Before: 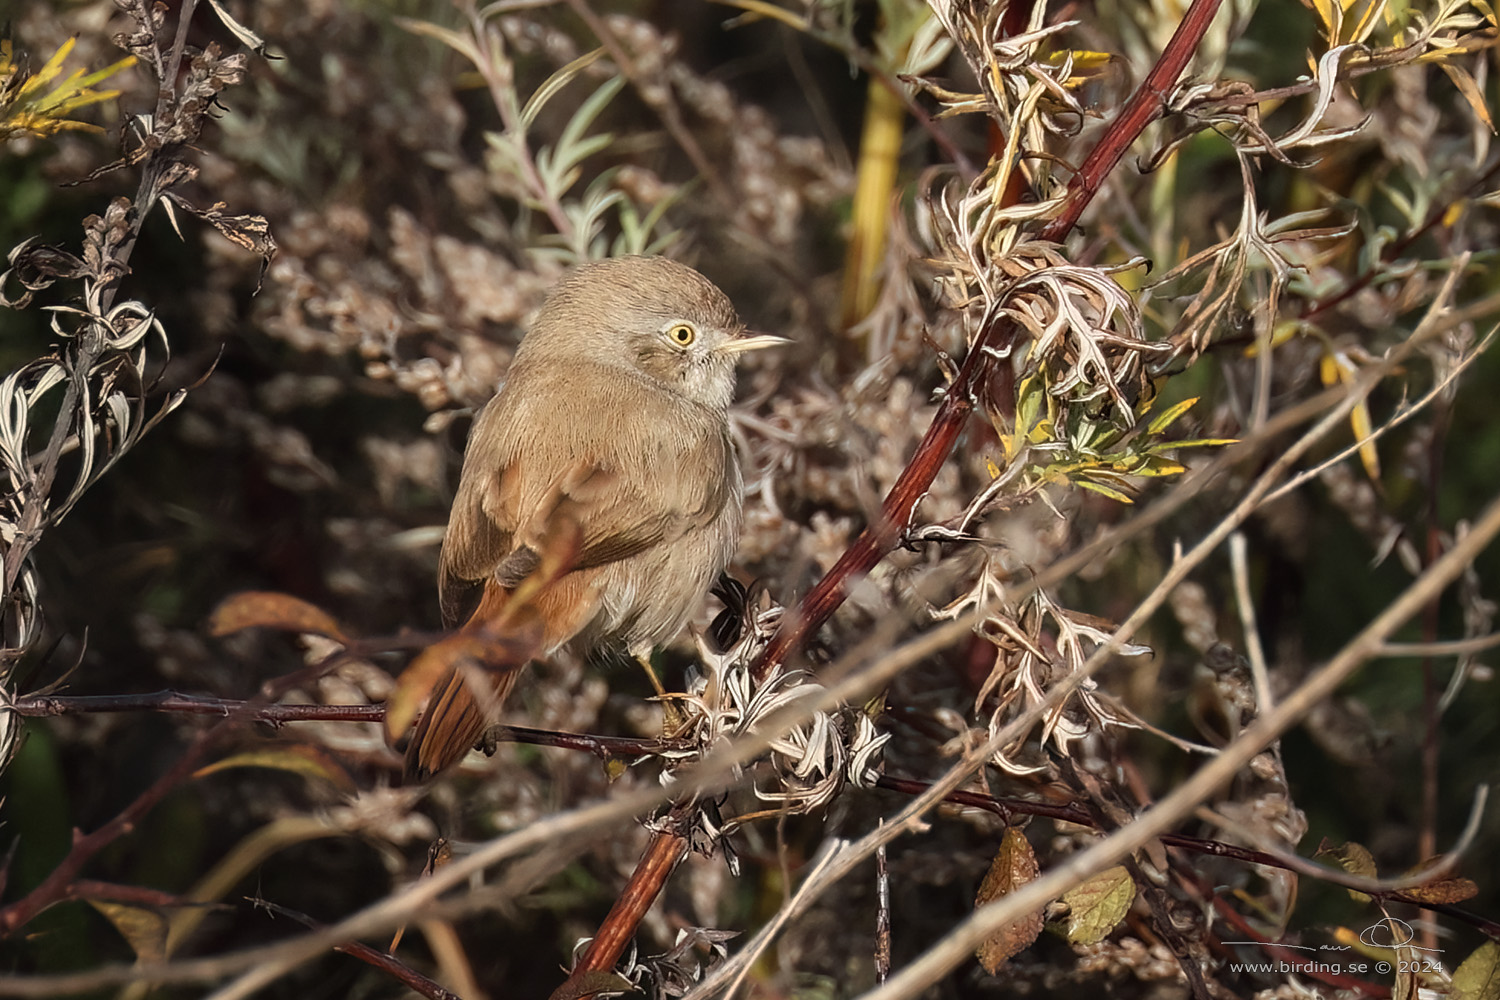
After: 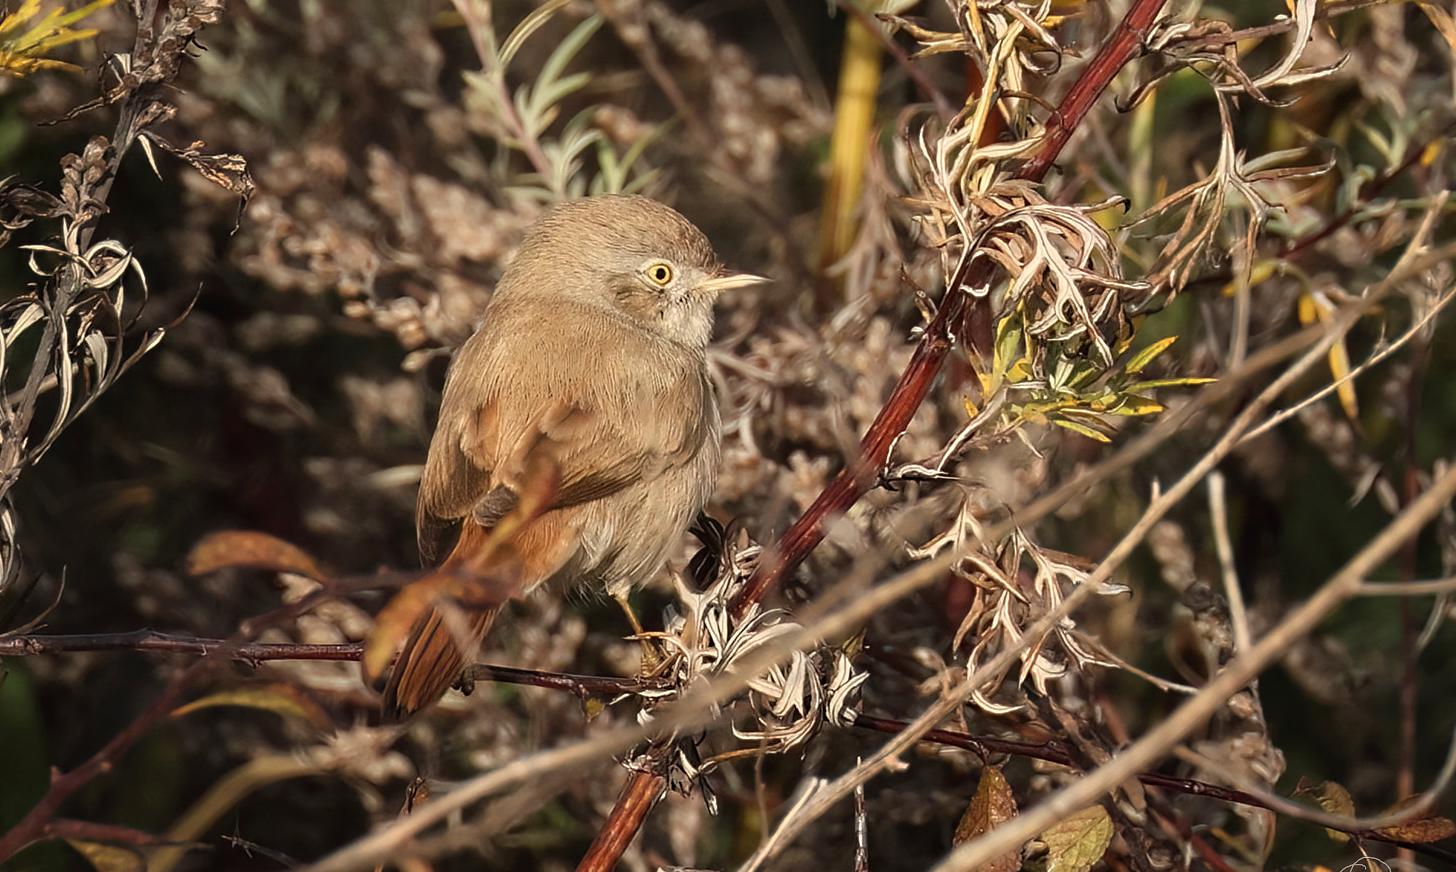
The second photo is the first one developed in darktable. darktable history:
white balance: red 1.045, blue 0.932
sharpen: radius 5.325, amount 0.312, threshold 26.433
crop: left 1.507%, top 6.147%, right 1.379%, bottom 6.637%
